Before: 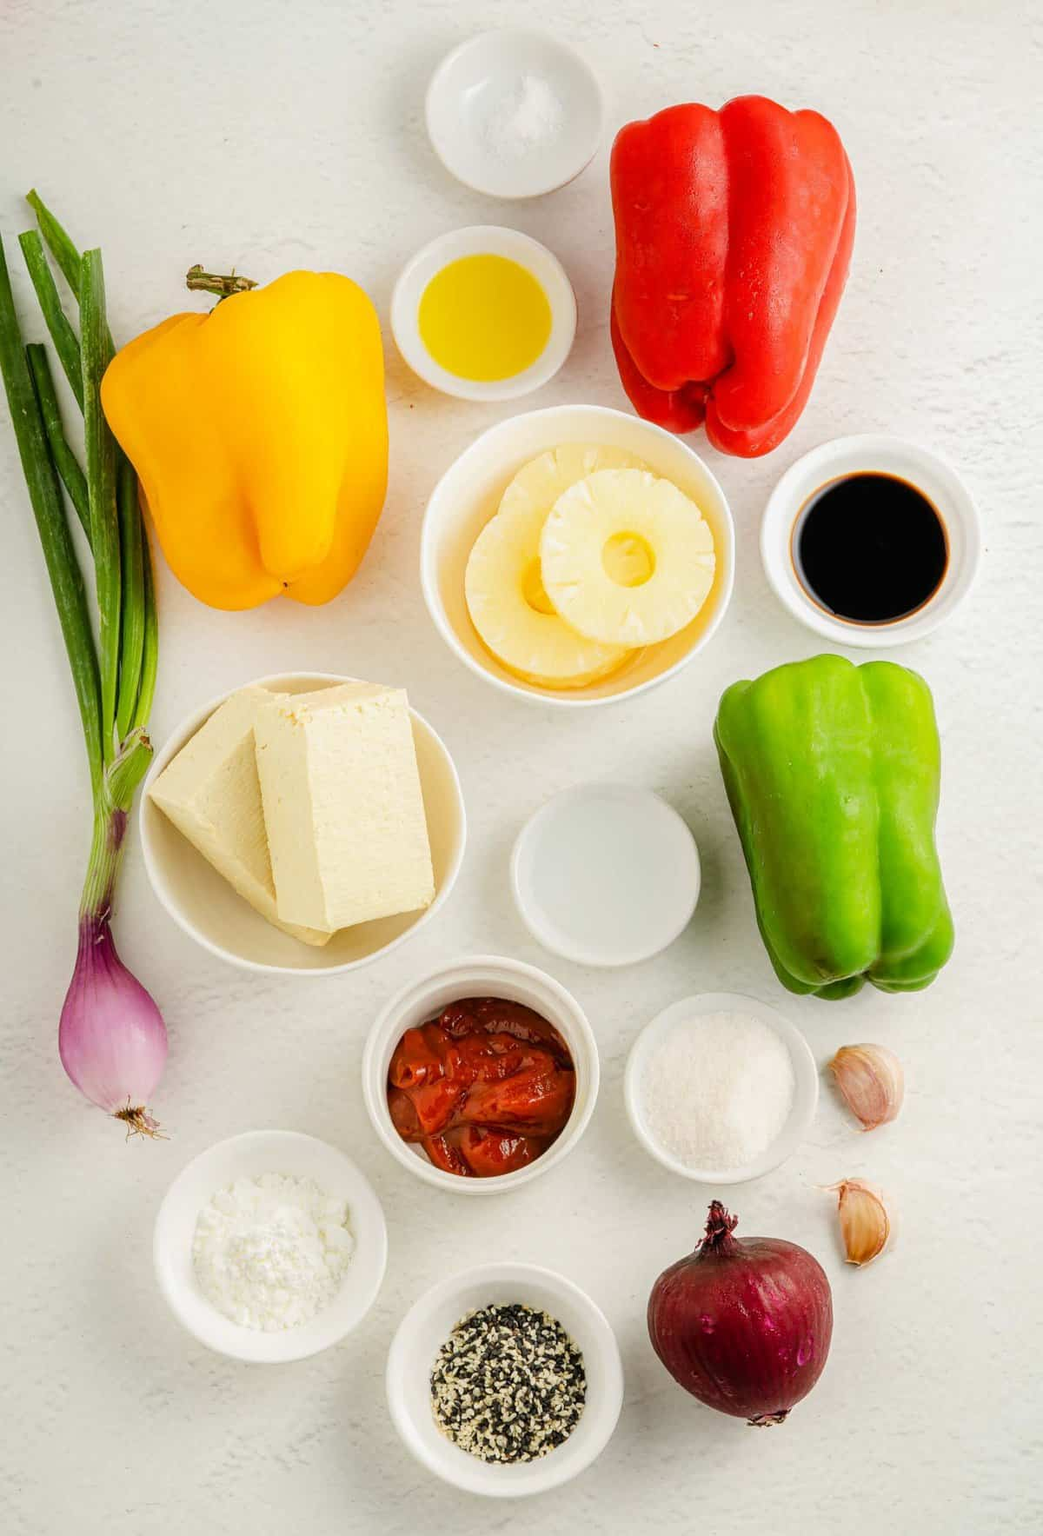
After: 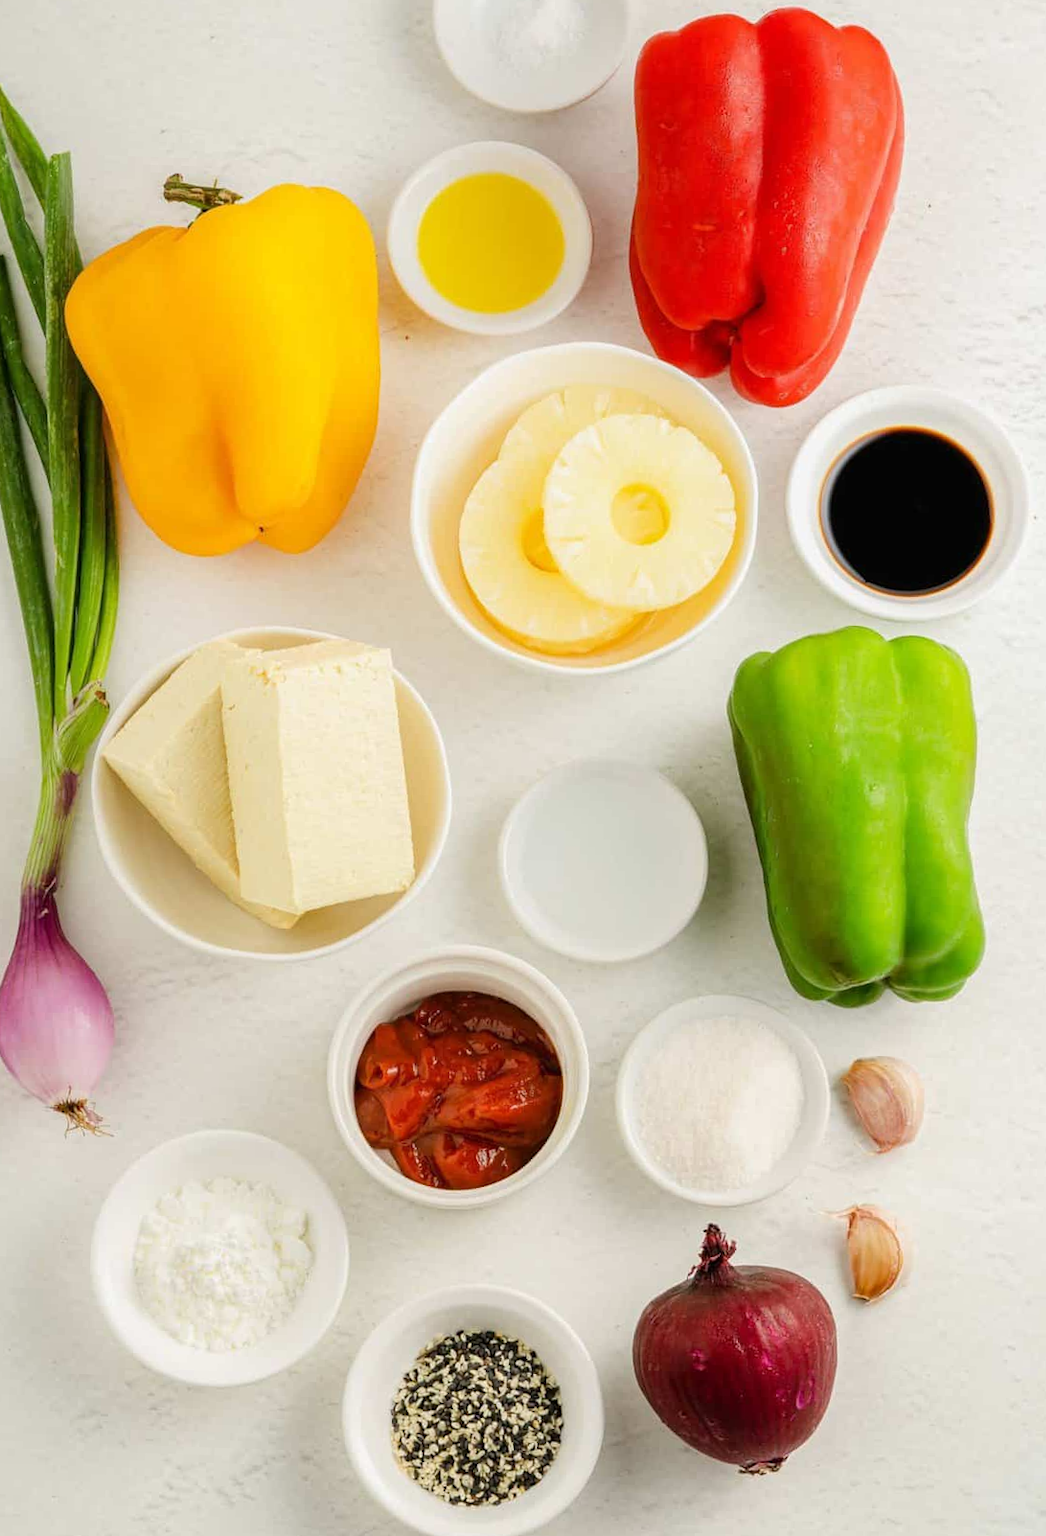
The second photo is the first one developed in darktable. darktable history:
crop and rotate: angle -1.94°, left 3.091%, top 4.164%, right 1.365%, bottom 0.588%
